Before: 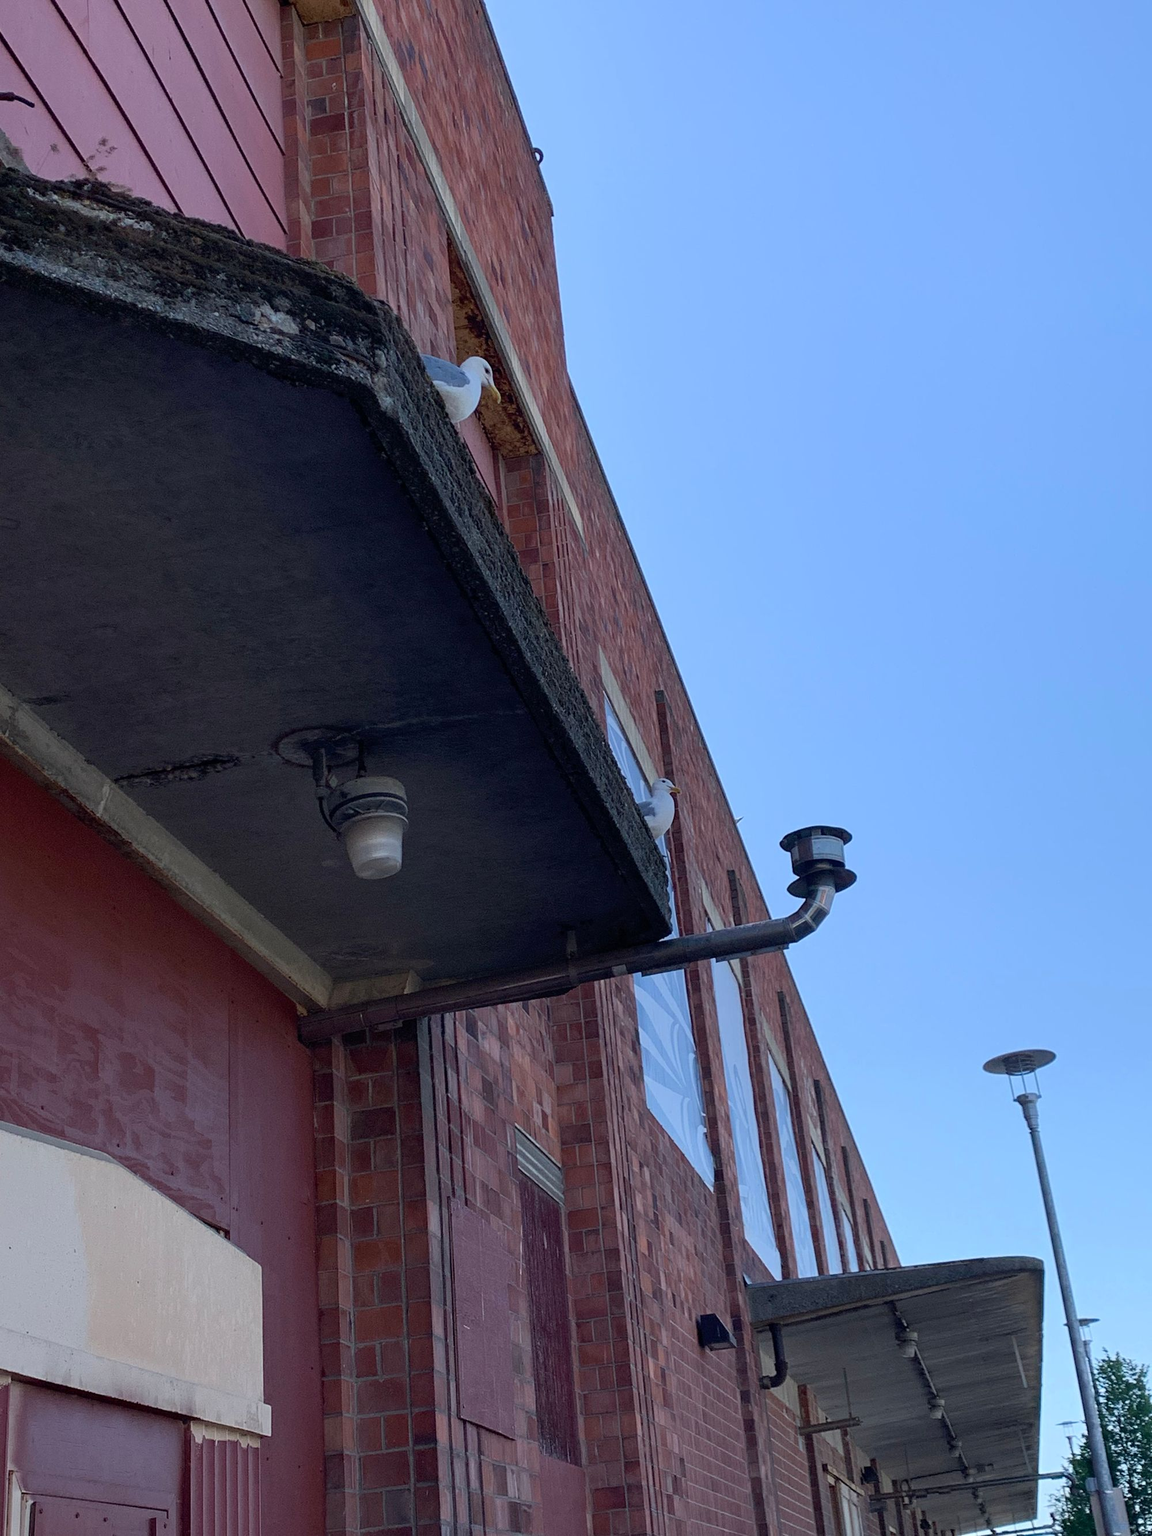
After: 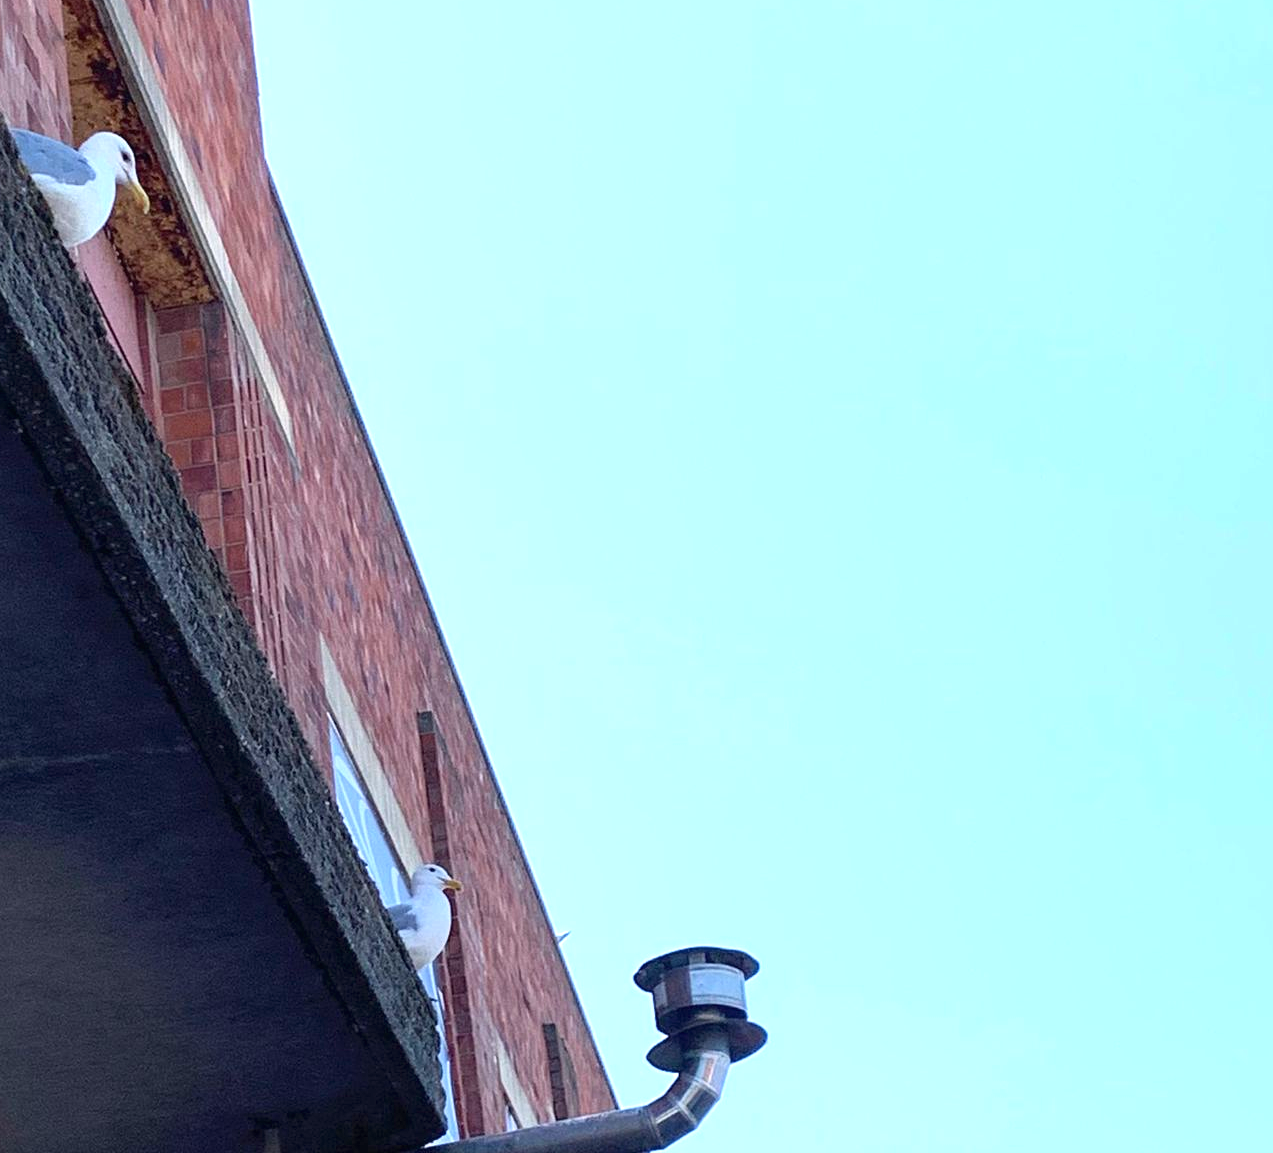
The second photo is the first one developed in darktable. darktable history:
crop: left 36.005%, top 18.293%, right 0.31%, bottom 38.444%
exposure: black level correction 0, exposure 1.2 EV, compensate exposure bias true, compensate highlight preservation false
